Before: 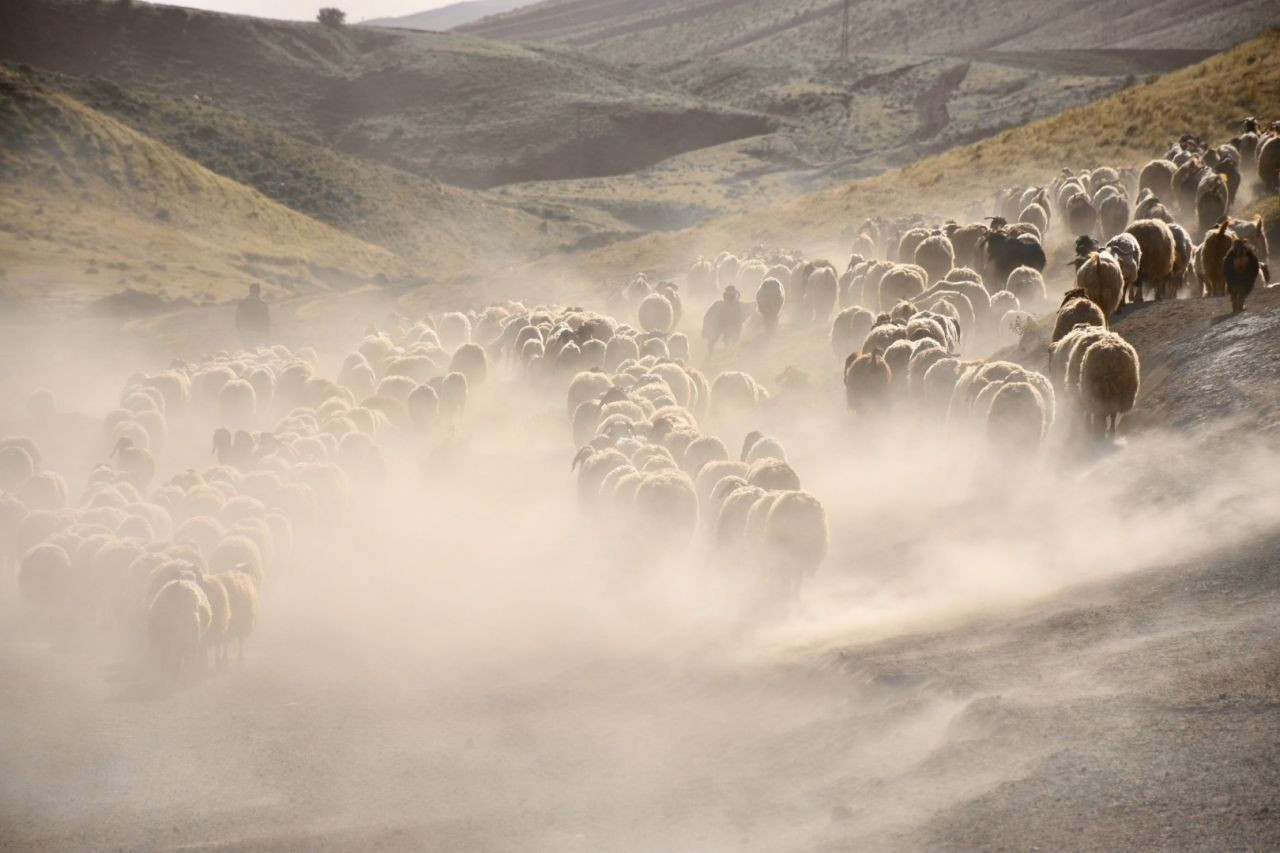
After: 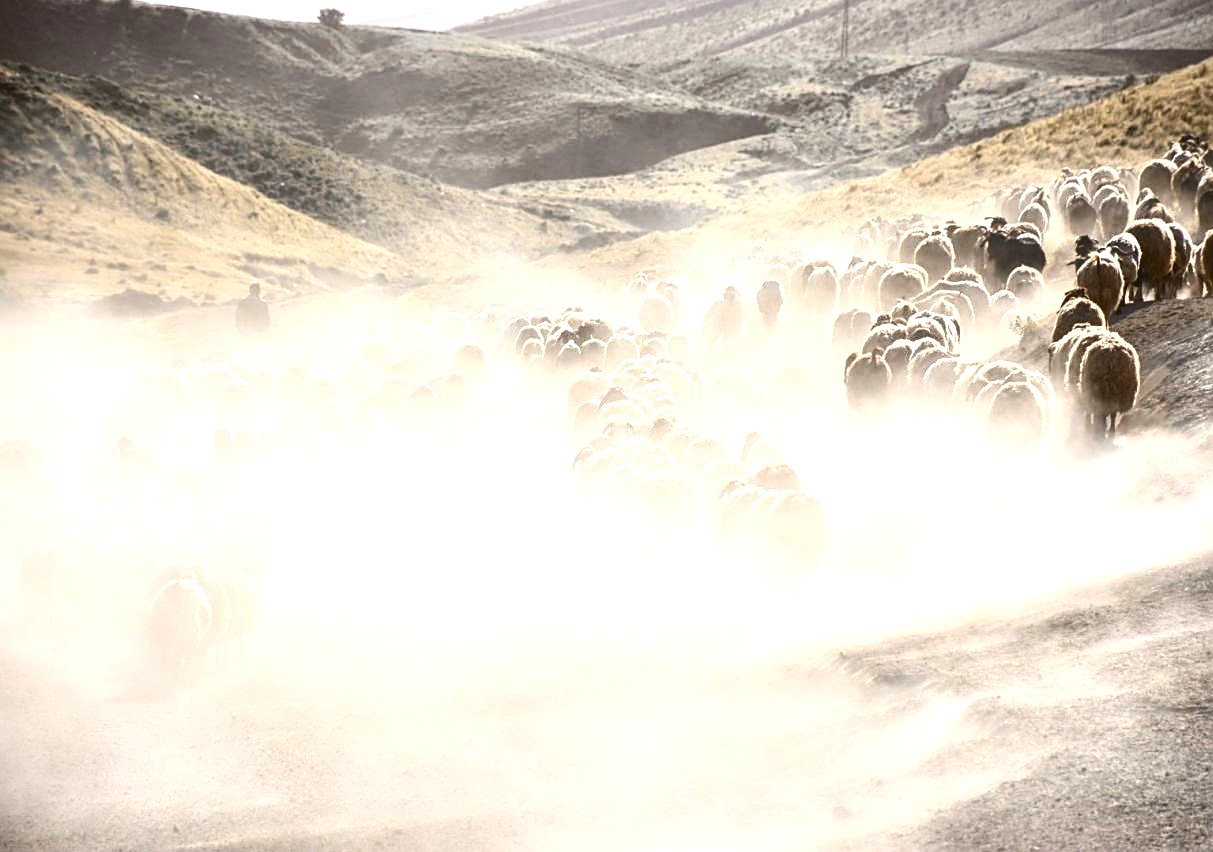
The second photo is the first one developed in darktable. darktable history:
sharpen: on, module defaults
crop and rotate: left 0%, right 5.206%
contrast brightness saturation: contrast 0.273
exposure: exposure 0.402 EV, compensate highlight preservation false
shadows and highlights: radius 110.79, shadows 50.87, white point adjustment 8.98, highlights -6.01, soften with gaussian
local contrast: on, module defaults
